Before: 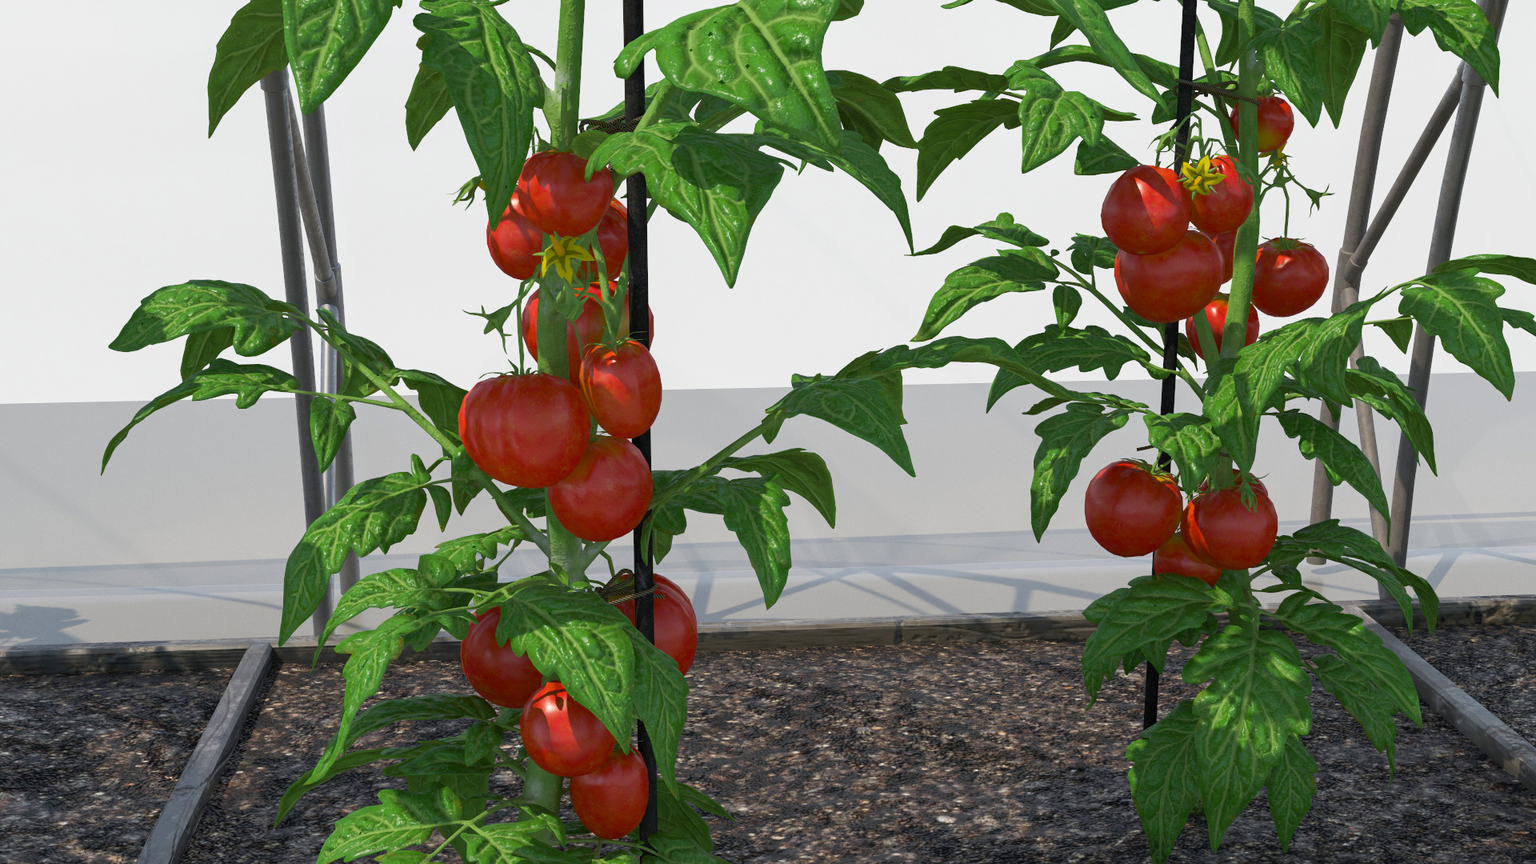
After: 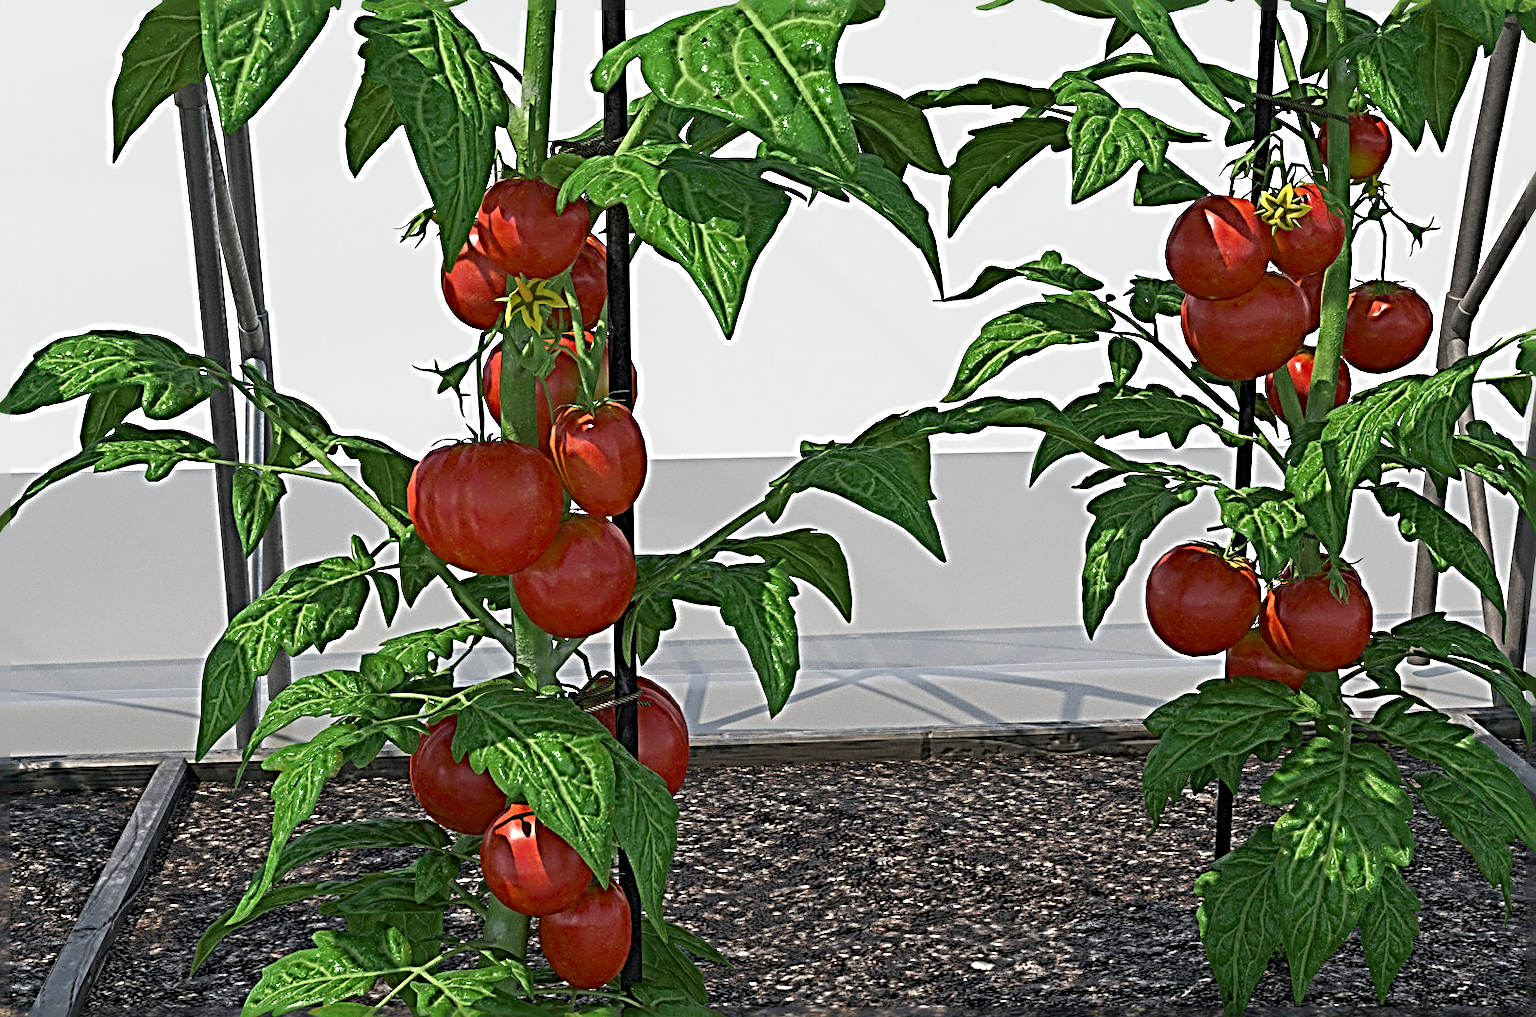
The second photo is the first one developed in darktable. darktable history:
crop: left 7.35%, right 7.787%
sharpen: radius 4.012, amount 1.991
